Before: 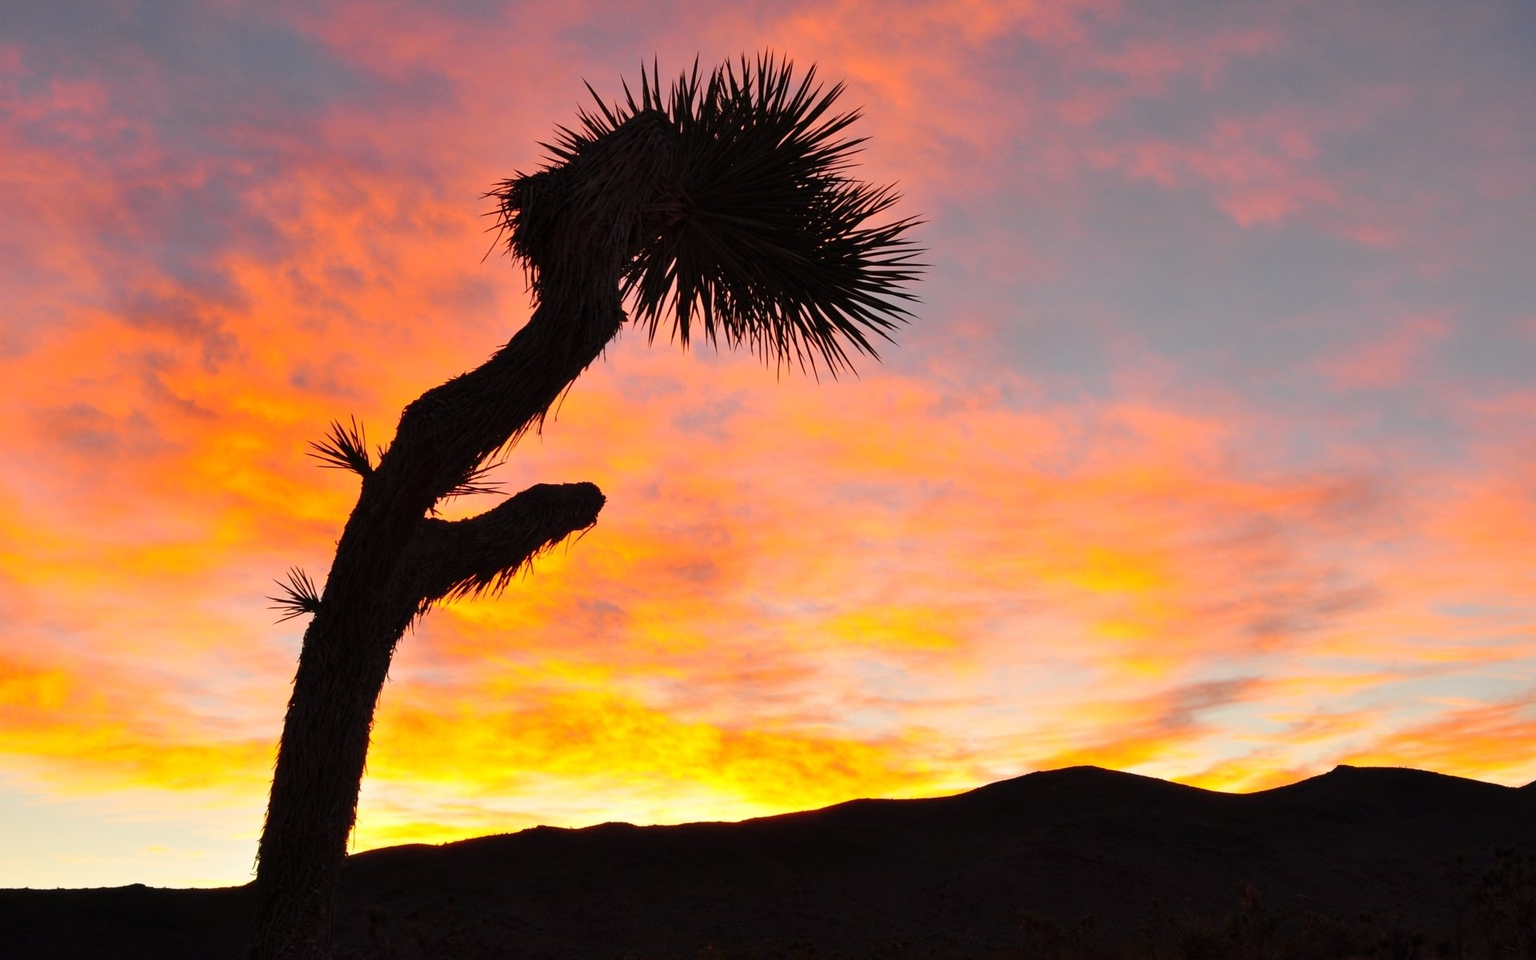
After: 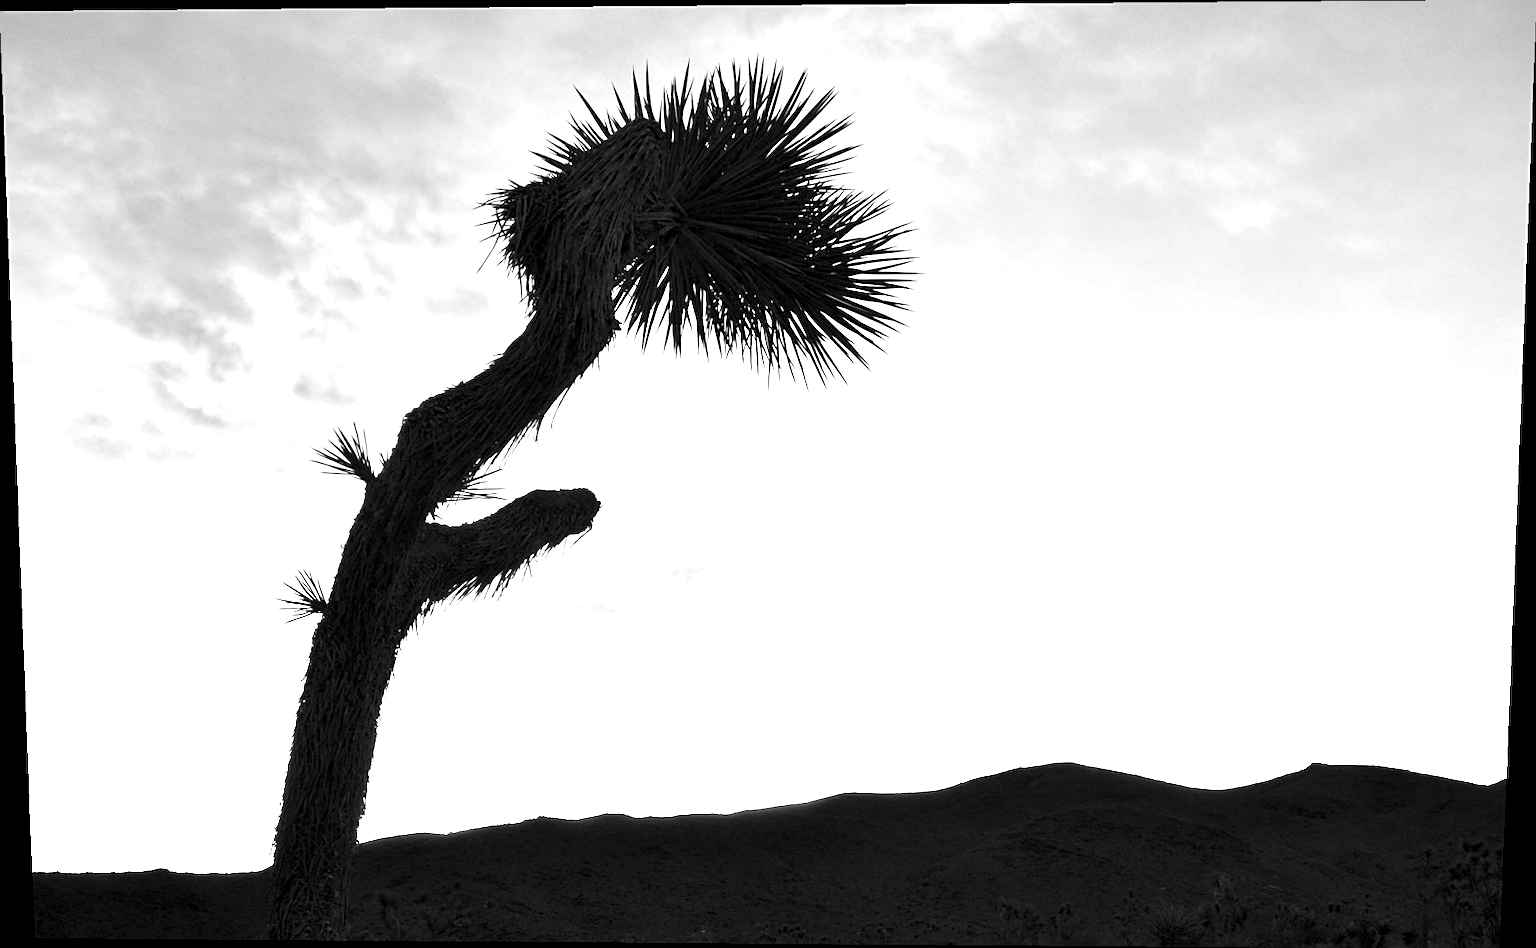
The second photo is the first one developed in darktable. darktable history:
sharpen: on, module defaults
monochrome: on, module defaults
rotate and perspective: lens shift (vertical) 0.048, lens shift (horizontal) -0.024, automatic cropping off
exposure: black level correction 0.001, exposure 1.84 EV, compensate highlight preservation false
